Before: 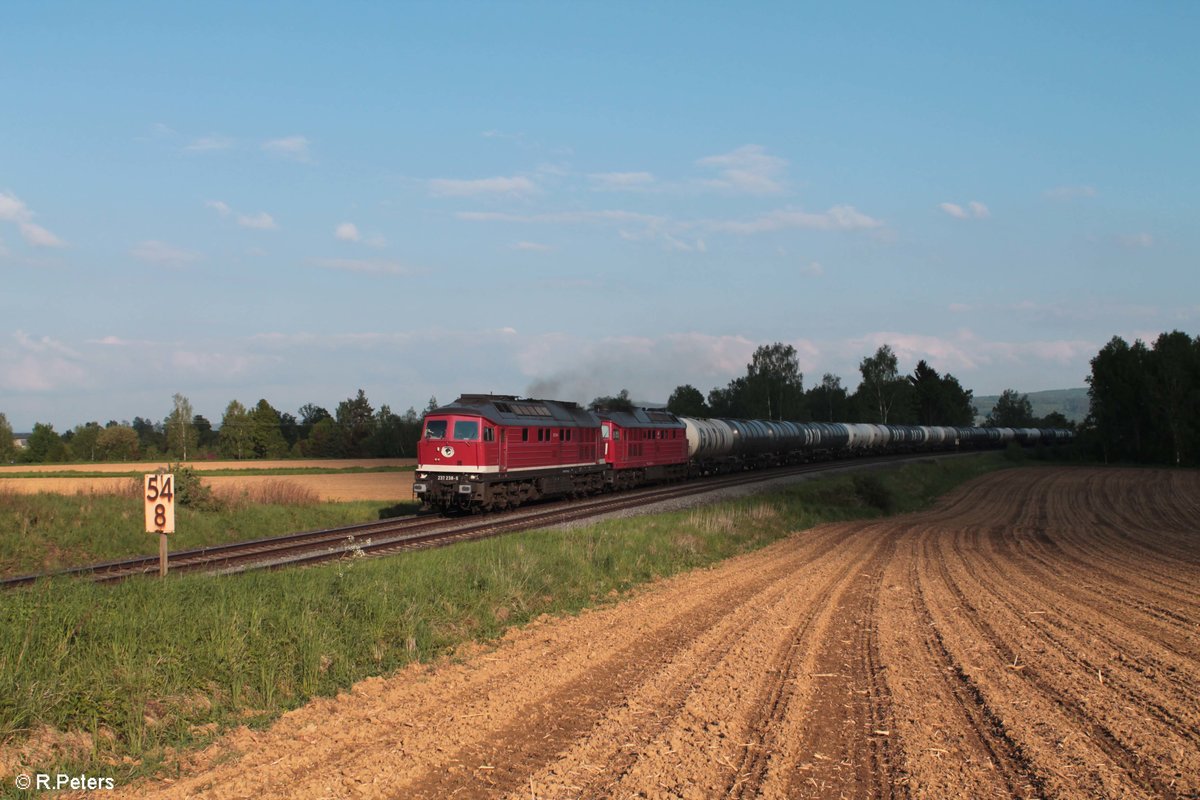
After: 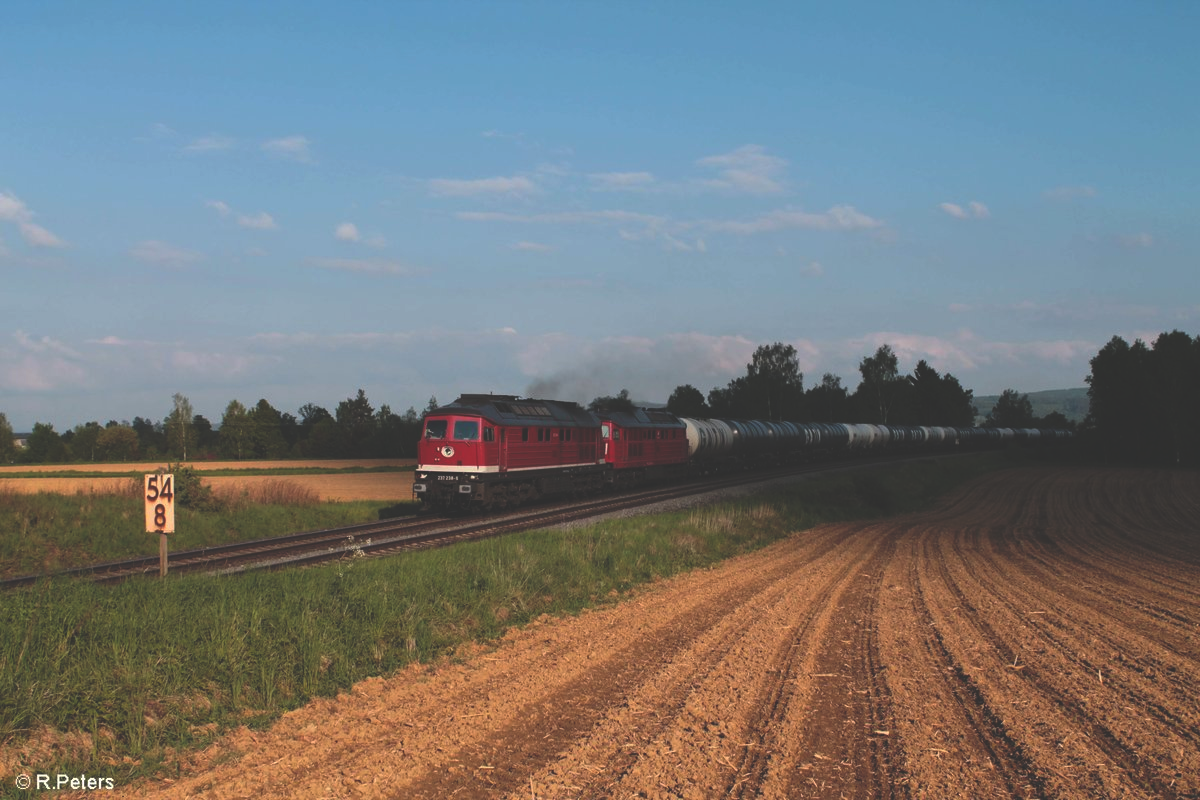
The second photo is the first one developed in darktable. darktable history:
rgb curve: curves: ch0 [(0, 0.186) (0.314, 0.284) (0.775, 0.708) (1, 1)], compensate middle gray true, preserve colors none
